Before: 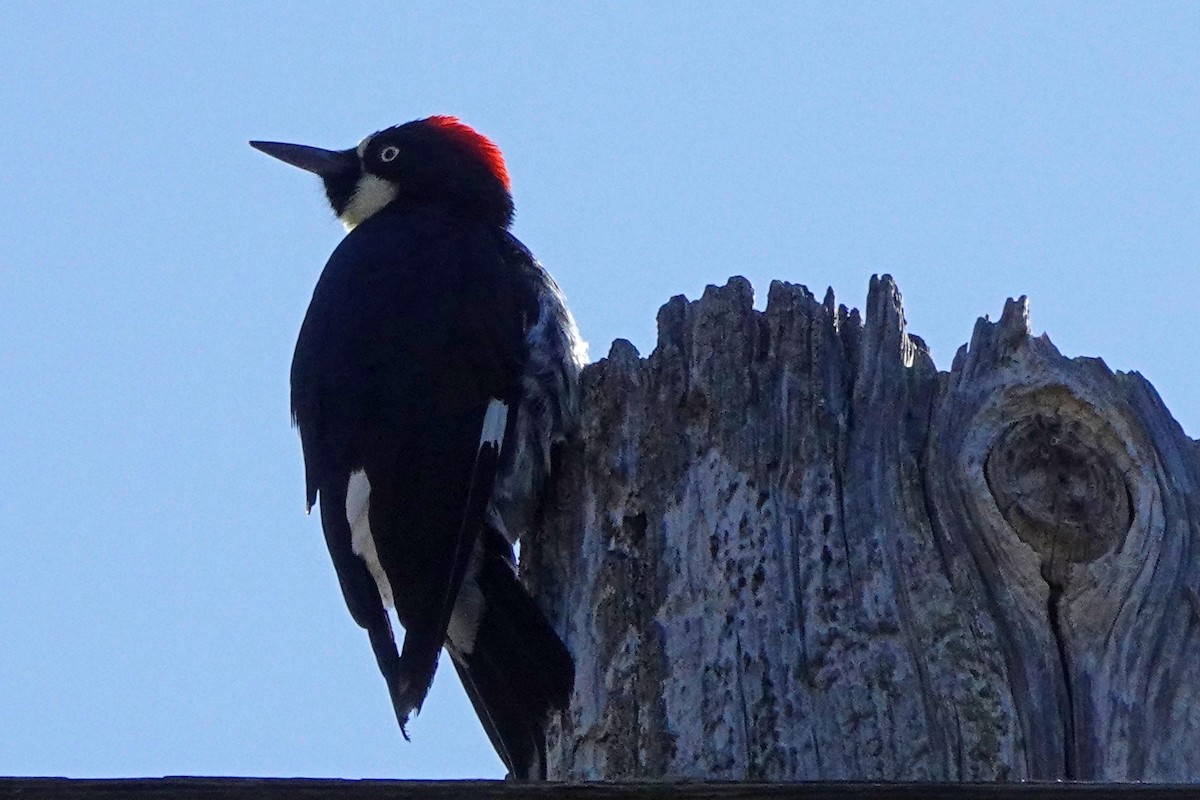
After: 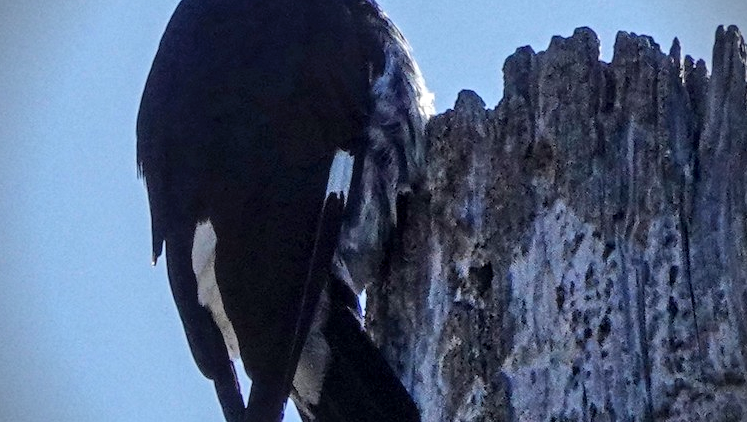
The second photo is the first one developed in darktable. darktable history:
local contrast: detail 130%
shadows and highlights: white point adjustment 0.935, highlights color adjustment 72.52%, soften with gaussian
crop: left 12.86%, top 31.211%, right 24.81%, bottom 16%
vignetting: fall-off start 88.23%, fall-off radius 25.58%, brightness -0.418, saturation -0.308
exposure: compensate highlight preservation false
